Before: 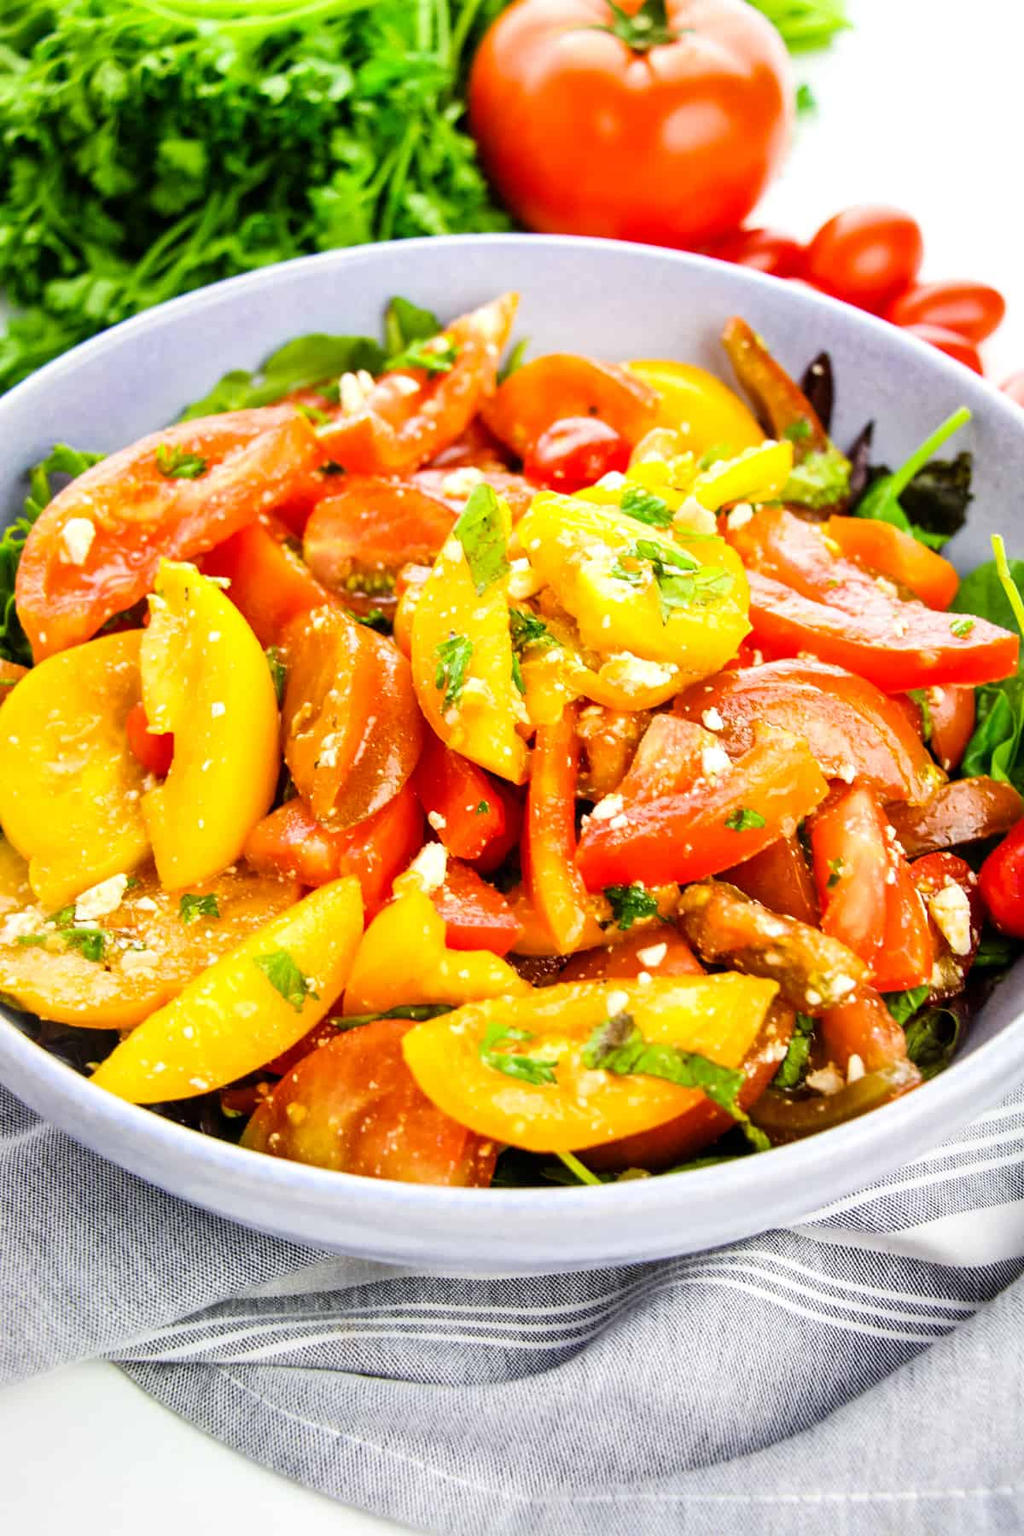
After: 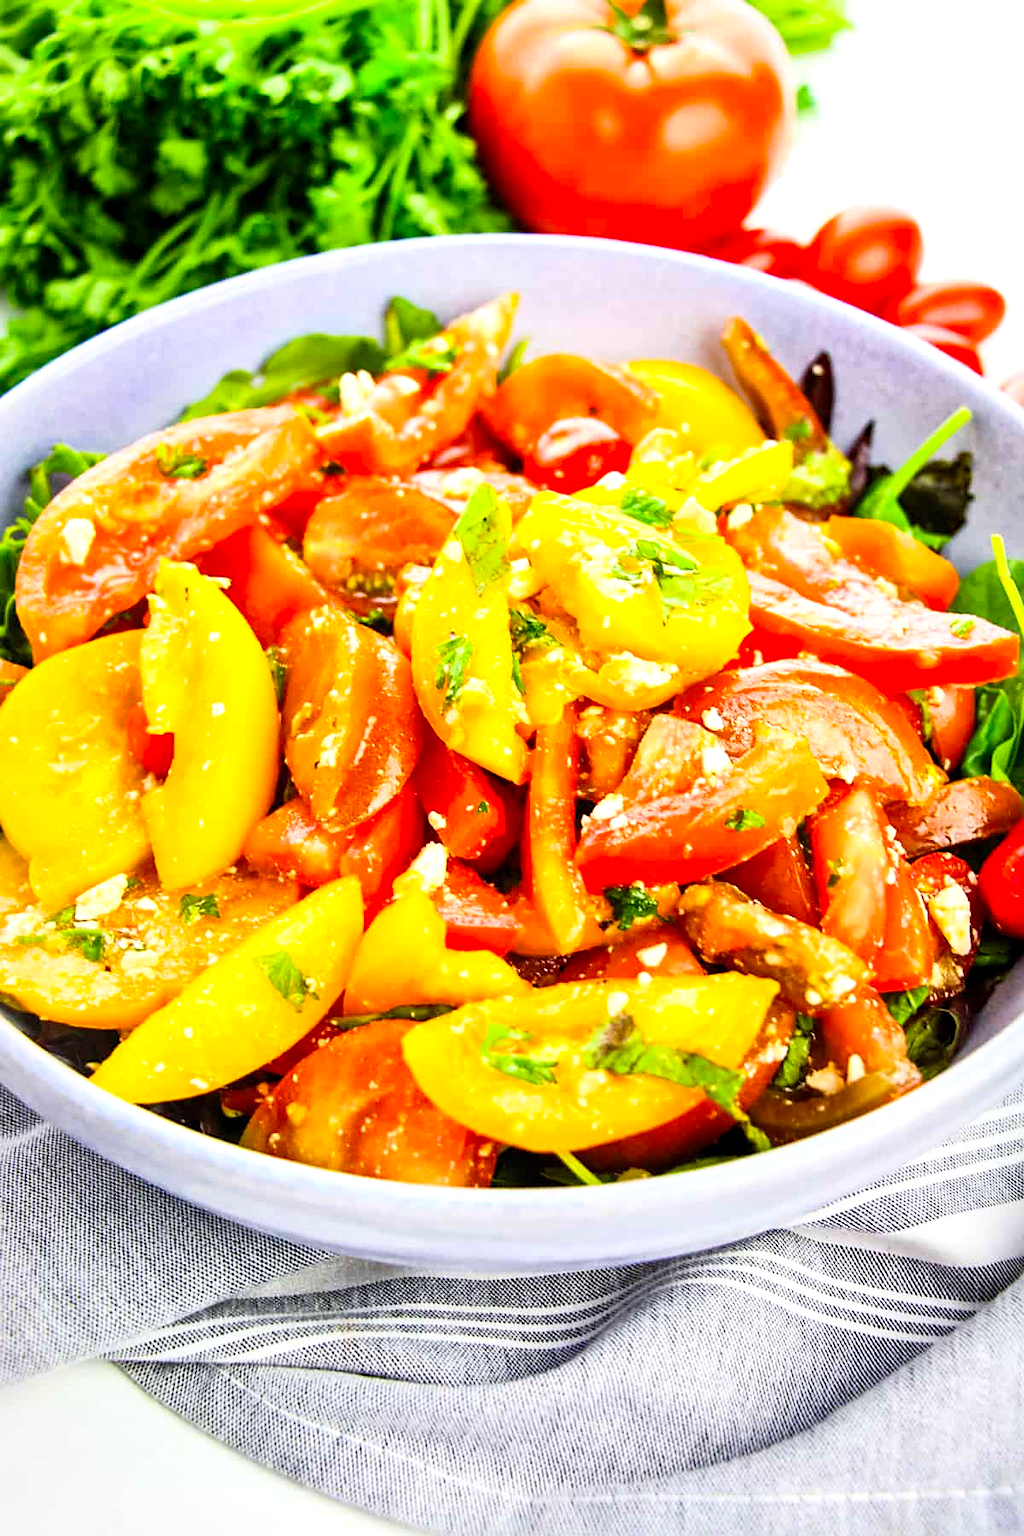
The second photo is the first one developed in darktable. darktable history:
haze removal: compatibility mode true, adaptive false
sharpen: radius 1.864, amount 0.398, threshold 1.271
local contrast: mode bilateral grid, contrast 20, coarseness 50, detail 141%, midtone range 0.2
contrast brightness saturation: contrast 0.2, brightness 0.16, saturation 0.22
